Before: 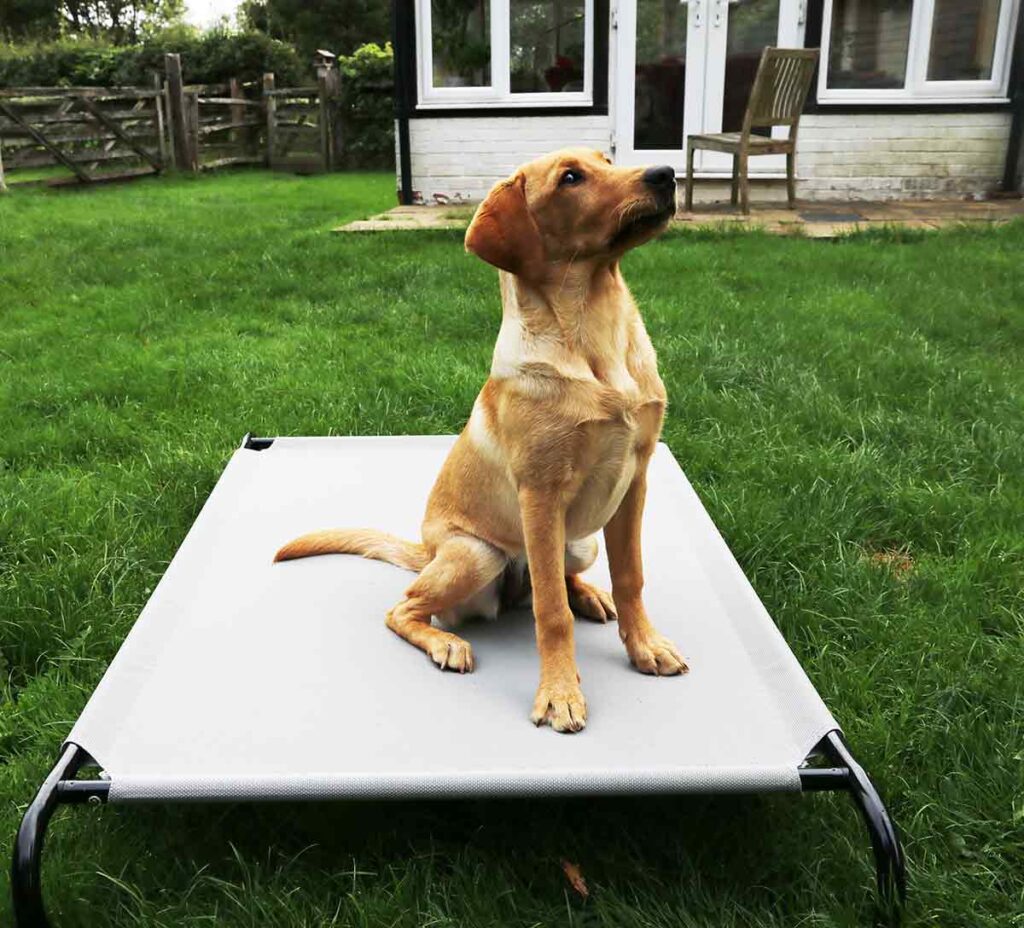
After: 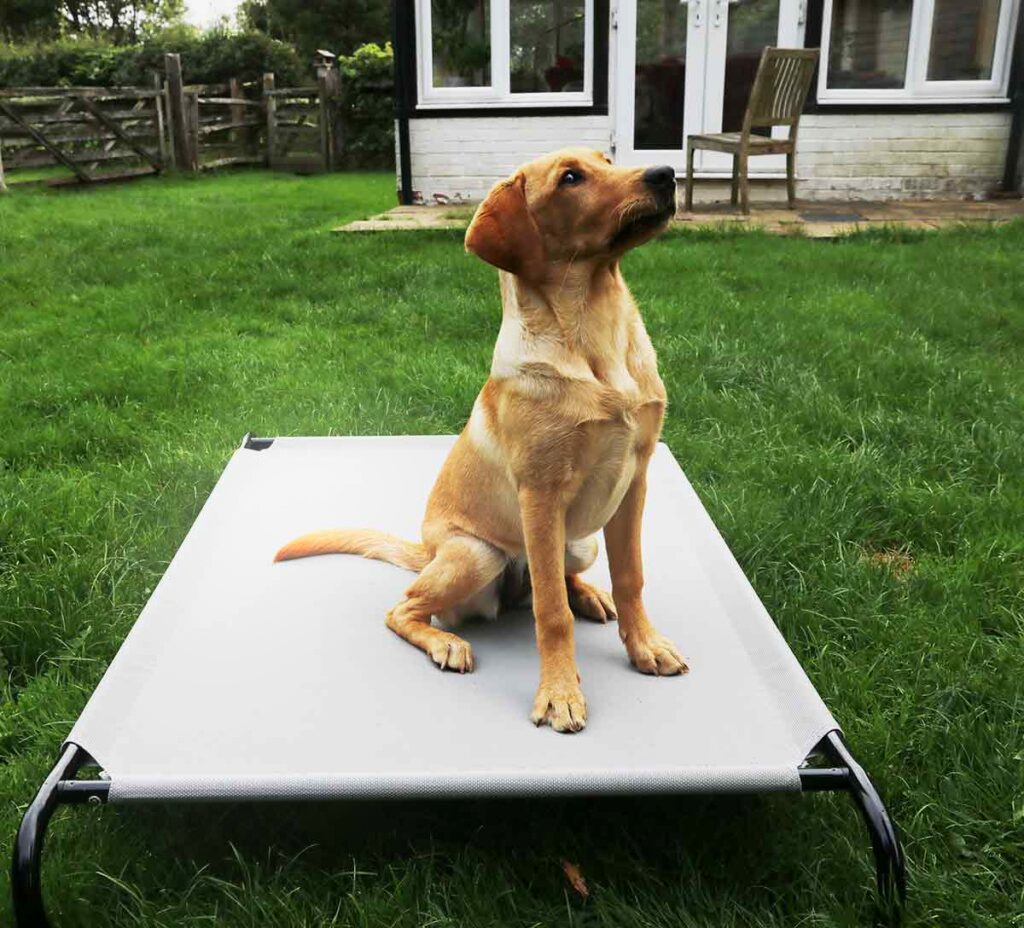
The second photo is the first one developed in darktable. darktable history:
bloom: size 15%, threshold 97%, strength 7%
exposure: black level correction 0.001, exposure -0.125 EV, compensate exposure bias true, compensate highlight preservation false
